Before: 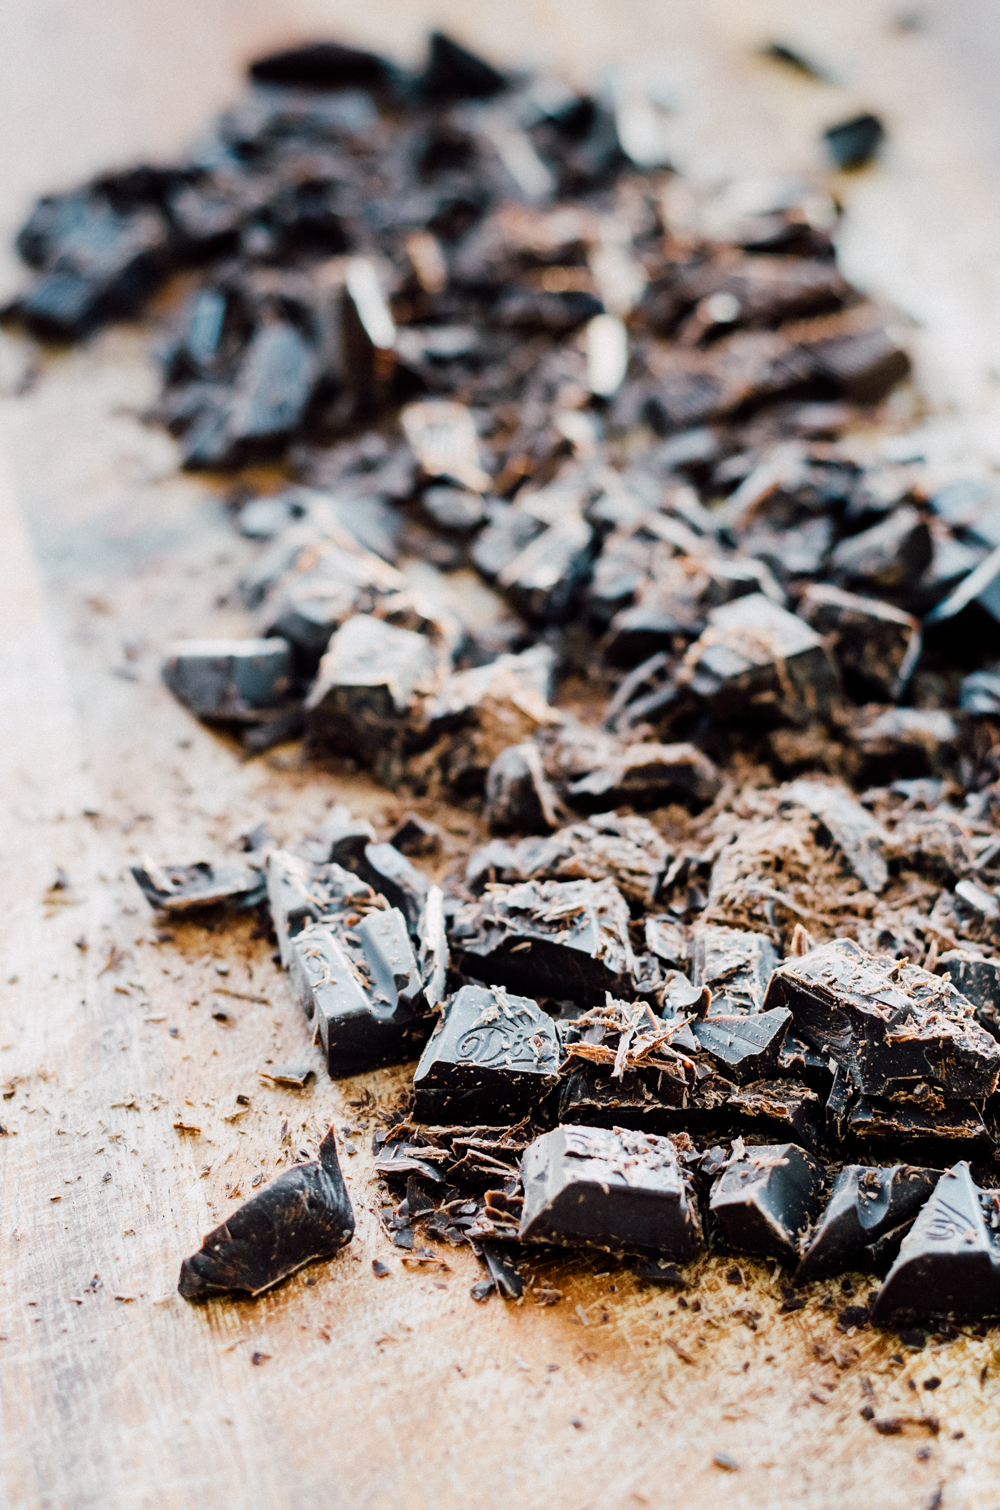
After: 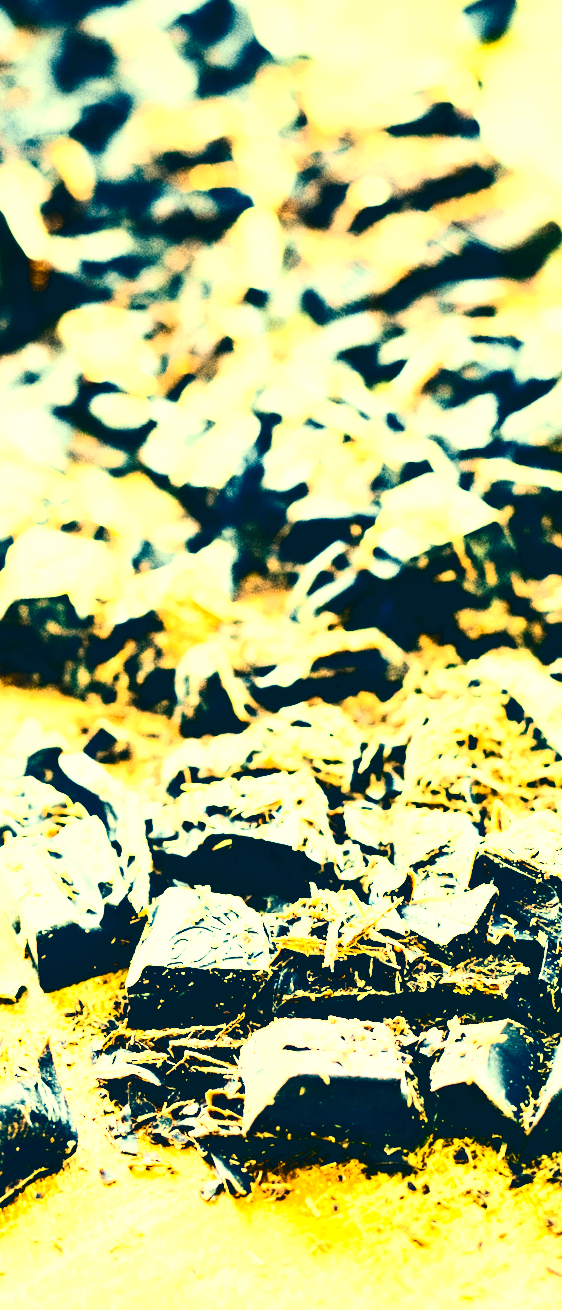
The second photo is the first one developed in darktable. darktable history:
crop: left 31.458%, top 0%, right 11.876%
exposure: black level correction 0.001, exposure 0.5 EV, compensate exposure bias true, compensate highlight preservation false
tone curve: curves: ch0 [(0, 0.036) (0.119, 0.115) (0.466, 0.498) (0.715, 0.767) (0.817, 0.865) (1, 0.998)]; ch1 [(0, 0) (0.377, 0.424) (0.442, 0.491) (0.487, 0.502) (0.514, 0.512) (0.536, 0.577) (0.66, 0.724) (1, 1)]; ch2 [(0, 0) (0.38, 0.405) (0.463, 0.443) (0.492, 0.486) (0.526, 0.541) (0.578, 0.598) (1, 1)], color space Lab, independent channels, preserve colors none
tone equalizer: -8 EV -1.08 EV, -7 EV -1.01 EV, -6 EV -0.867 EV, -5 EV -0.578 EV, -3 EV 0.578 EV, -2 EV 0.867 EV, -1 EV 1.01 EV, +0 EV 1.08 EV, edges refinement/feathering 500, mask exposure compensation -1.57 EV, preserve details no
contrast brightness saturation: contrast 0.28
rotate and perspective: rotation -4.57°, crop left 0.054, crop right 0.944, crop top 0.087, crop bottom 0.914
color correction: highlights a* -15.58, highlights b* 40, shadows a* -40, shadows b* -26.18
color balance rgb: perceptual saturation grading › global saturation 20%, perceptual saturation grading › highlights -25%, perceptual saturation grading › shadows 25%
